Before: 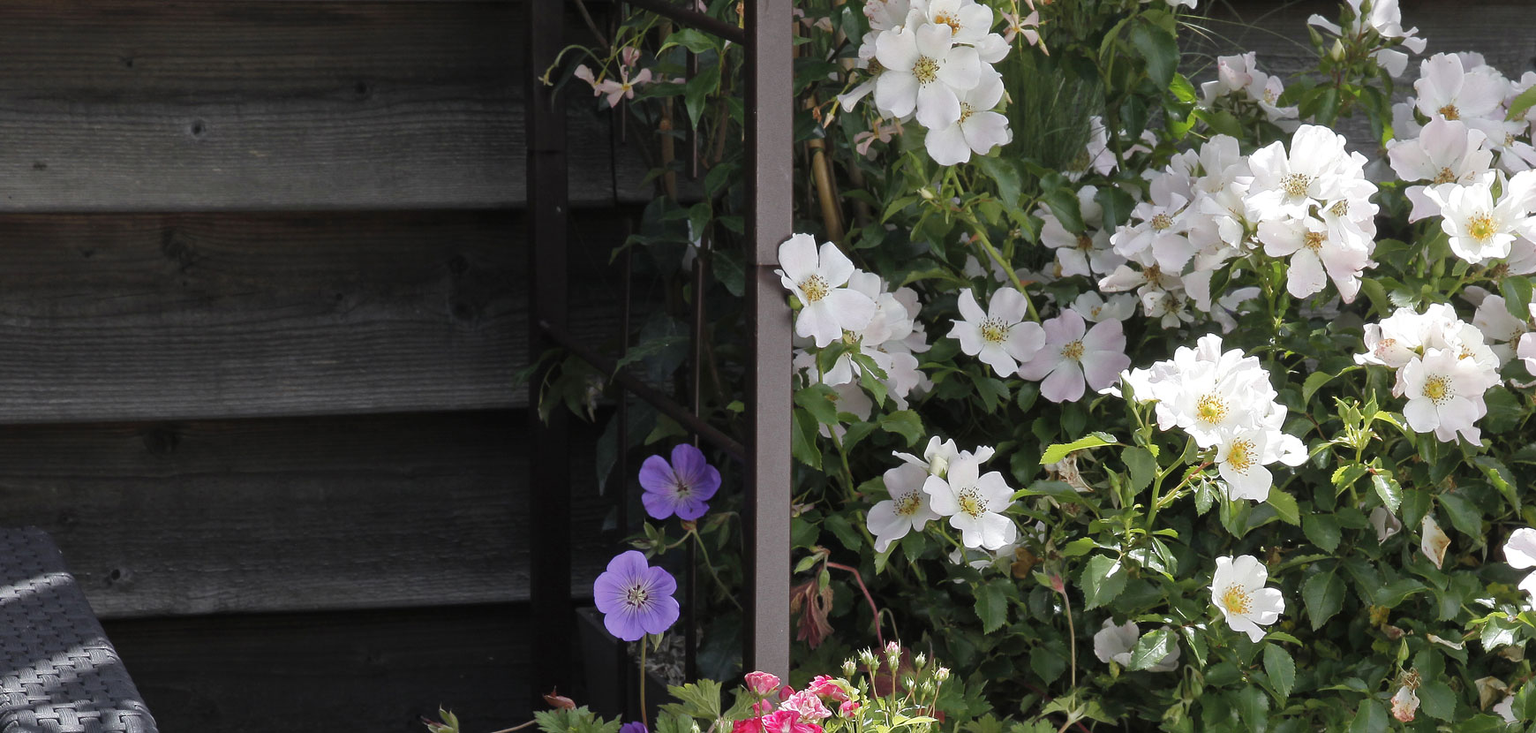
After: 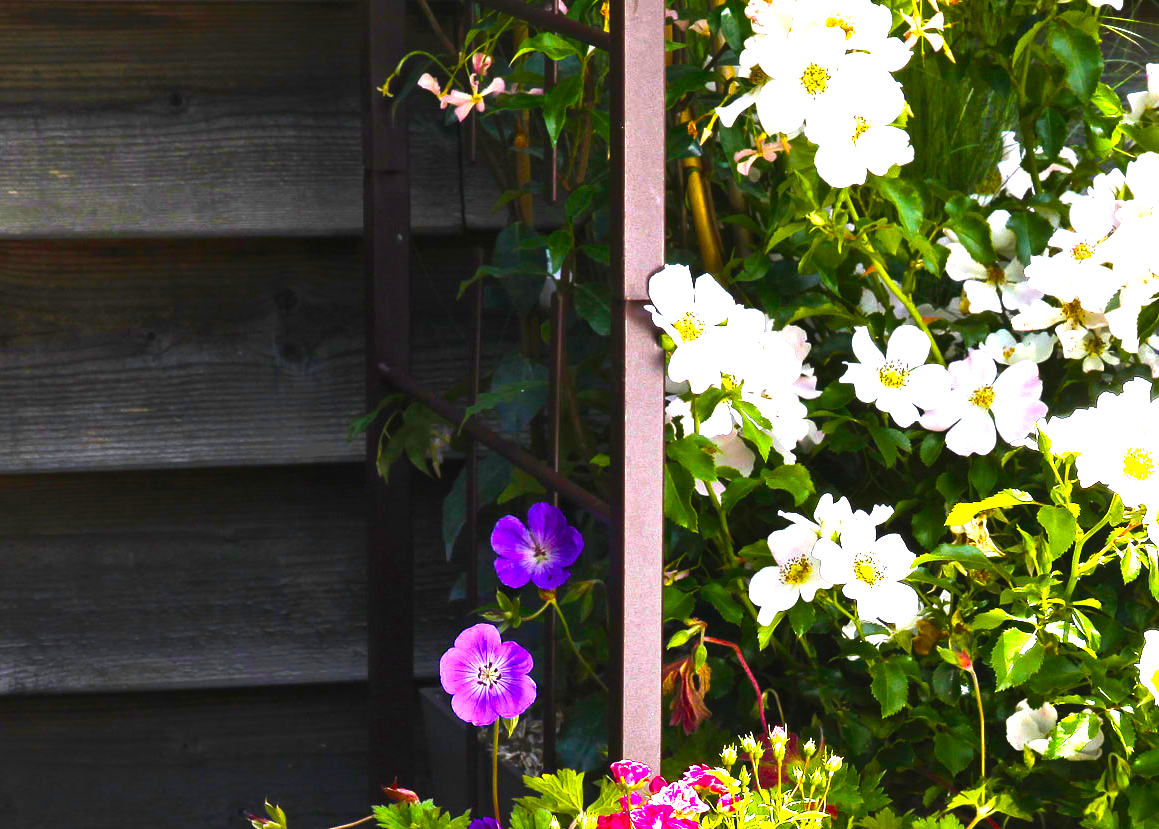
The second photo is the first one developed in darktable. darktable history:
shadows and highlights: shadows 62.66, white point adjustment 0.37, highlights -34.44, compress 83.82%
color balance rgb: linear chroma grading › global chroma 20%, perceptual saturation grading › global saturation 65%, perceptual saturation grading › highlights 60%, perceptual saturation grading › mid-tones 50%, perceptual saturation grading › shadows 50%, perceptual brilliance grading › global brilliance 30%, perceptual brilliance grading › highlights 50%, perceptual brilliance grading › mid-tones 50%, perceptual brilliance grading › shadows -22%, global vibrance 20%
crop and rotate: left 13.409%, right 19.924%
velvia: strength 15%
